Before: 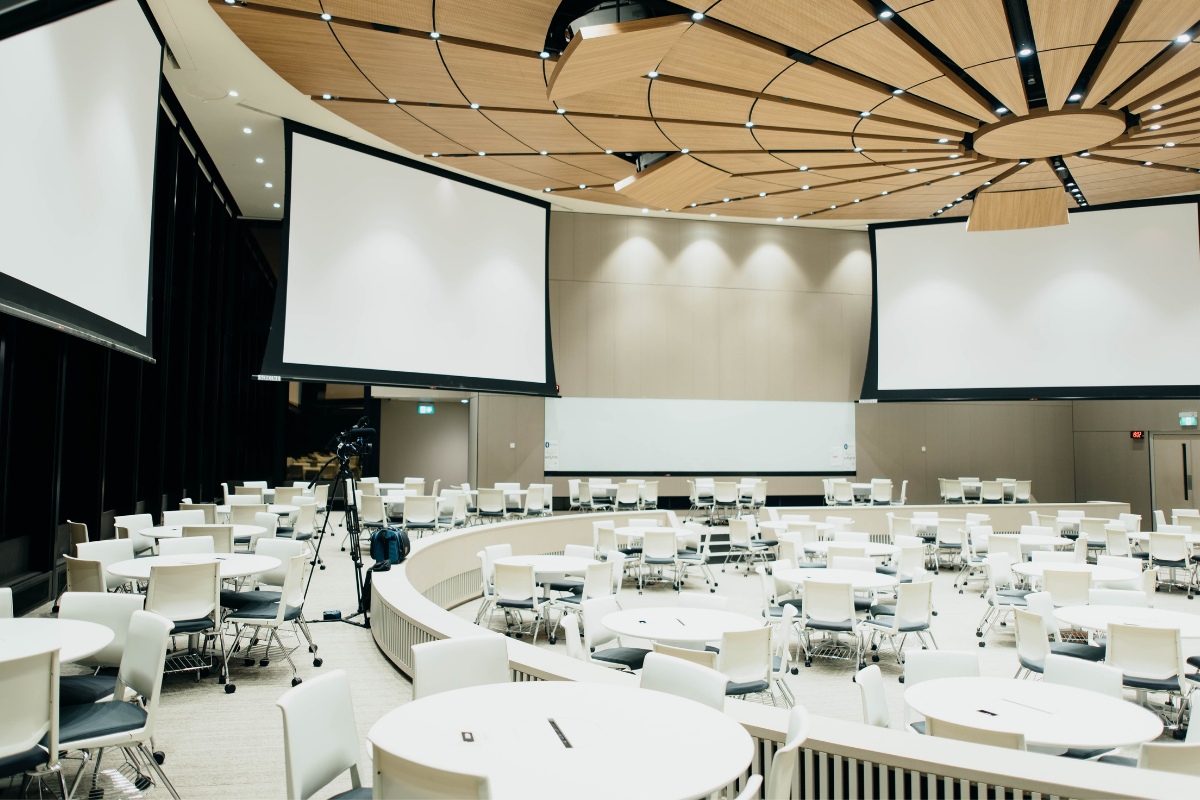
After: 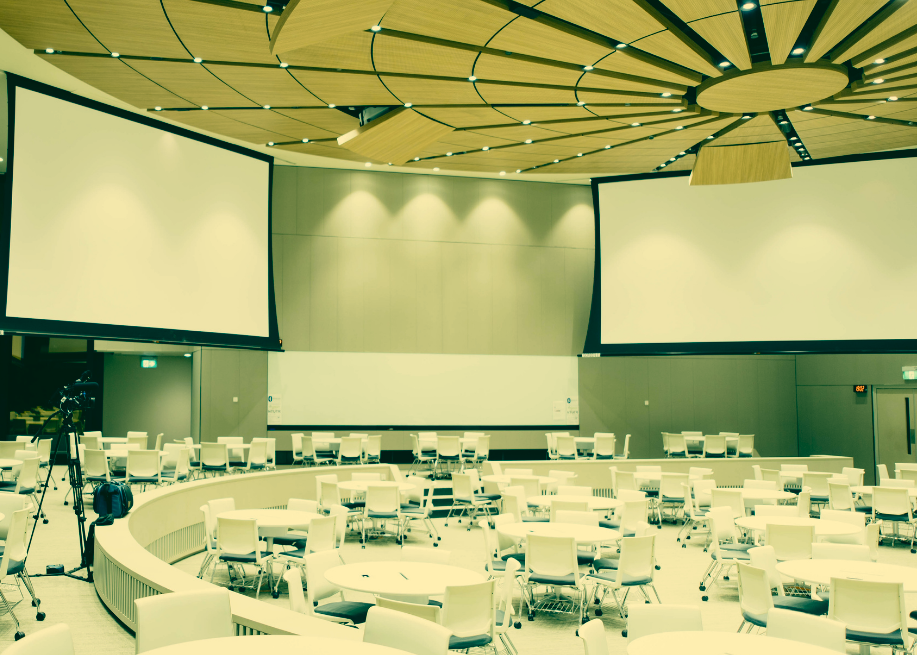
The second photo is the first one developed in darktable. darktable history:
crop: left 23.095%, top 5.827%, bottom 11.854%
color correction: highlights a* 1.83, highlights b* 34.02, shadows a* -36.68, shadows b* -5.48
